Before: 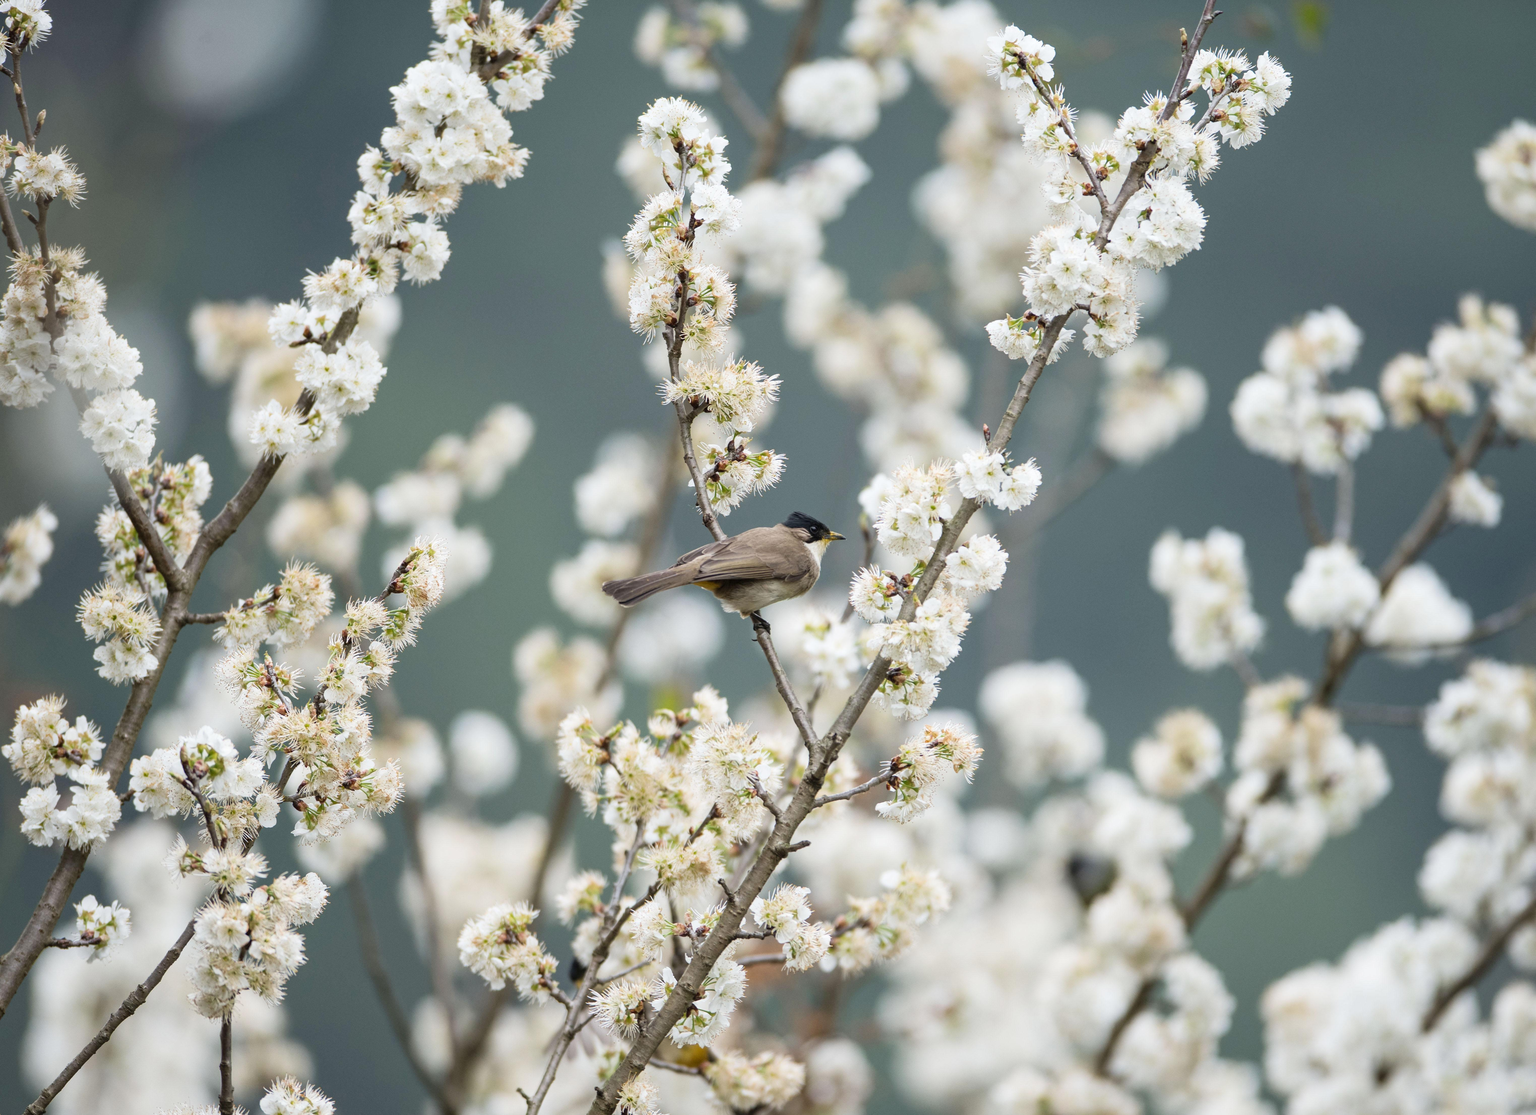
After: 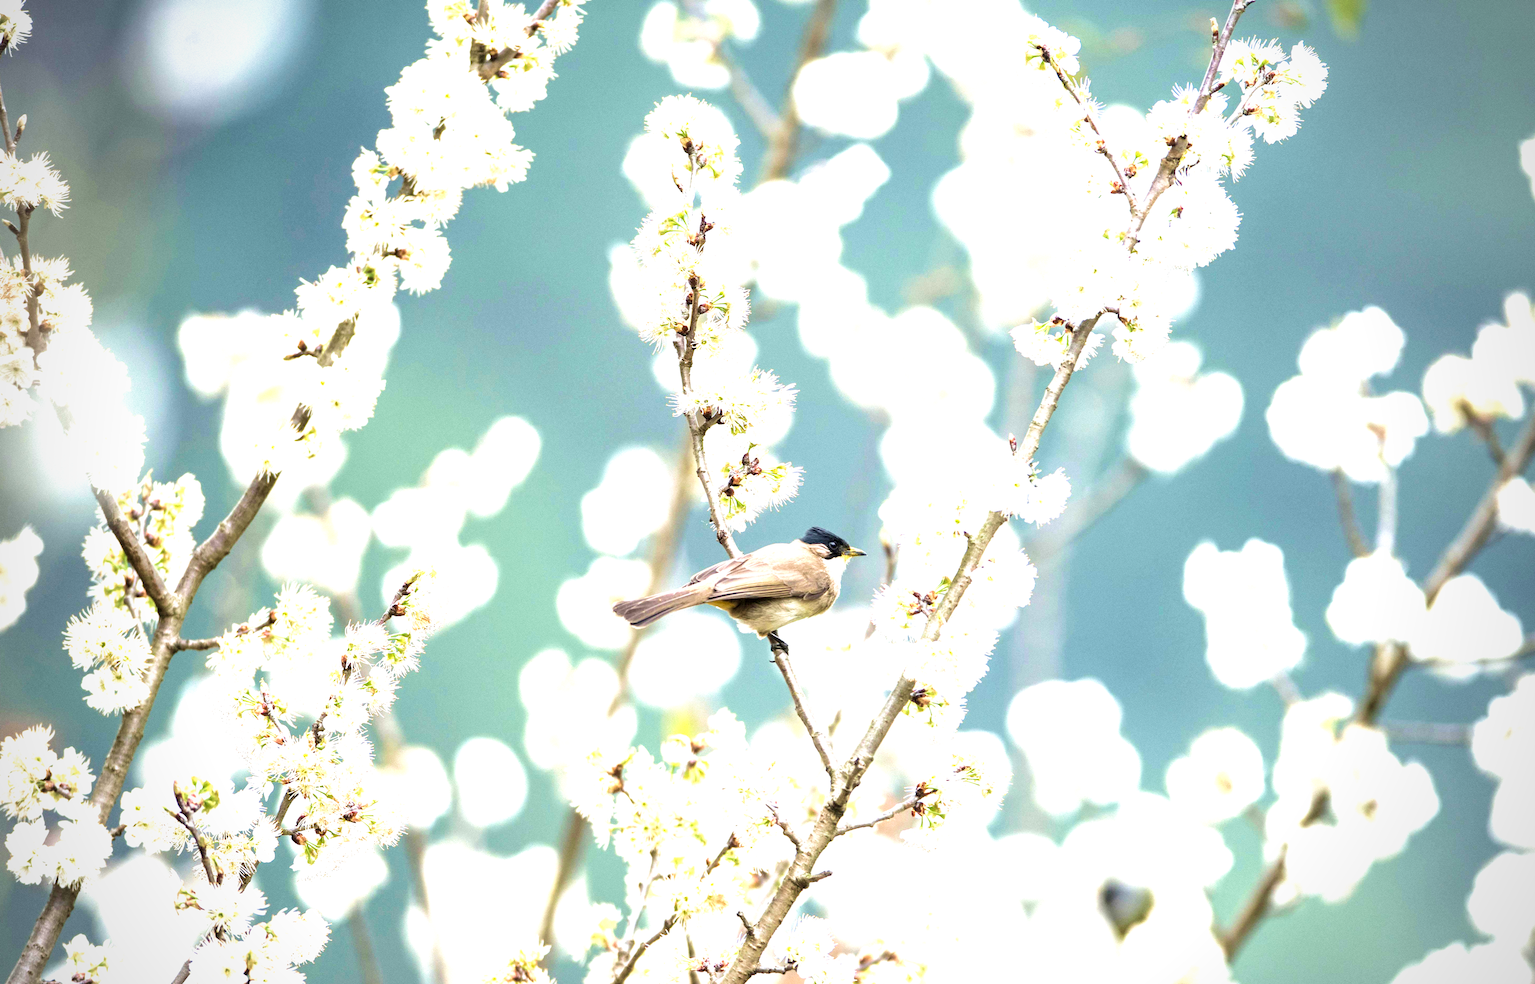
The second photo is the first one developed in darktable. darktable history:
exposure: black level correction 0.001, exposure 0.959 EV, compensate highlight preservation false
crop and rotate: angle 0.561°, left 0.429%, right 2.58%, bottom 14.359%
velvia: strength 55.41%
local contrast: highlights 102%, shadows 103%, detail 119%, midtone range 0.2
tone equalizer: -8 EV -0.781 EV, -7 EV -0.691 EV, -6 EV -0.622 EV, -5 EV -0.39 EV, -3 EV 0.392 EV, -2 EV 0.6 EV, -1 EV 0.682 EV, +0 EV 0.75 EV
vignetting: fall-off radius 61.09%
